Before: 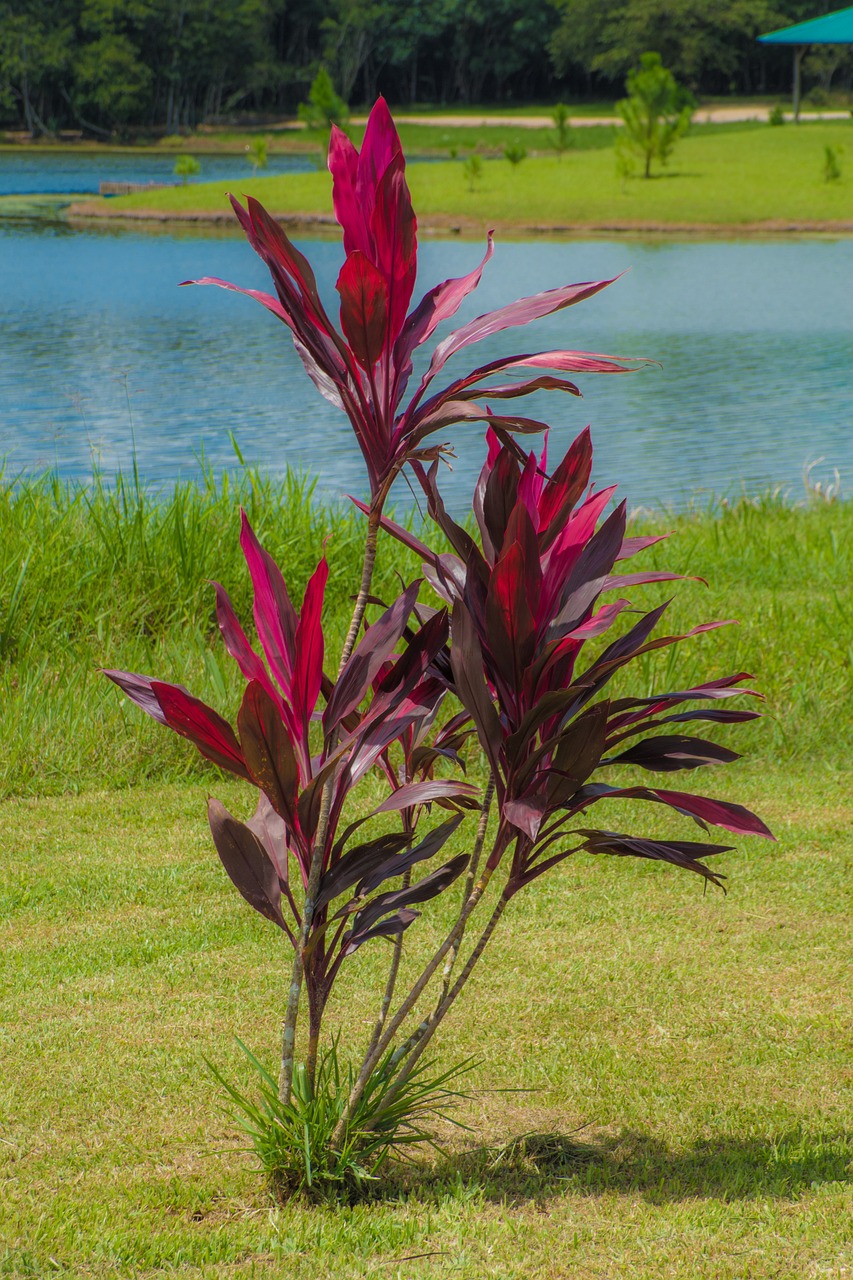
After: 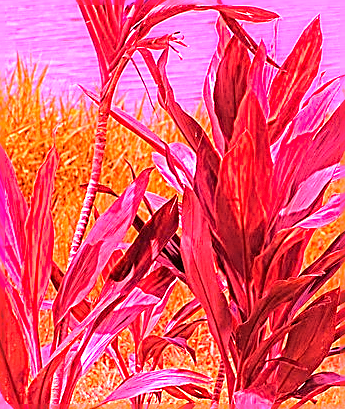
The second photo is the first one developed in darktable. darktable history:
white balance: red 4.26, blue 1.802
sharpen: amount 1
crop: left 31.751%, top 32.172%, right 27.8%, bottom 35.83%
